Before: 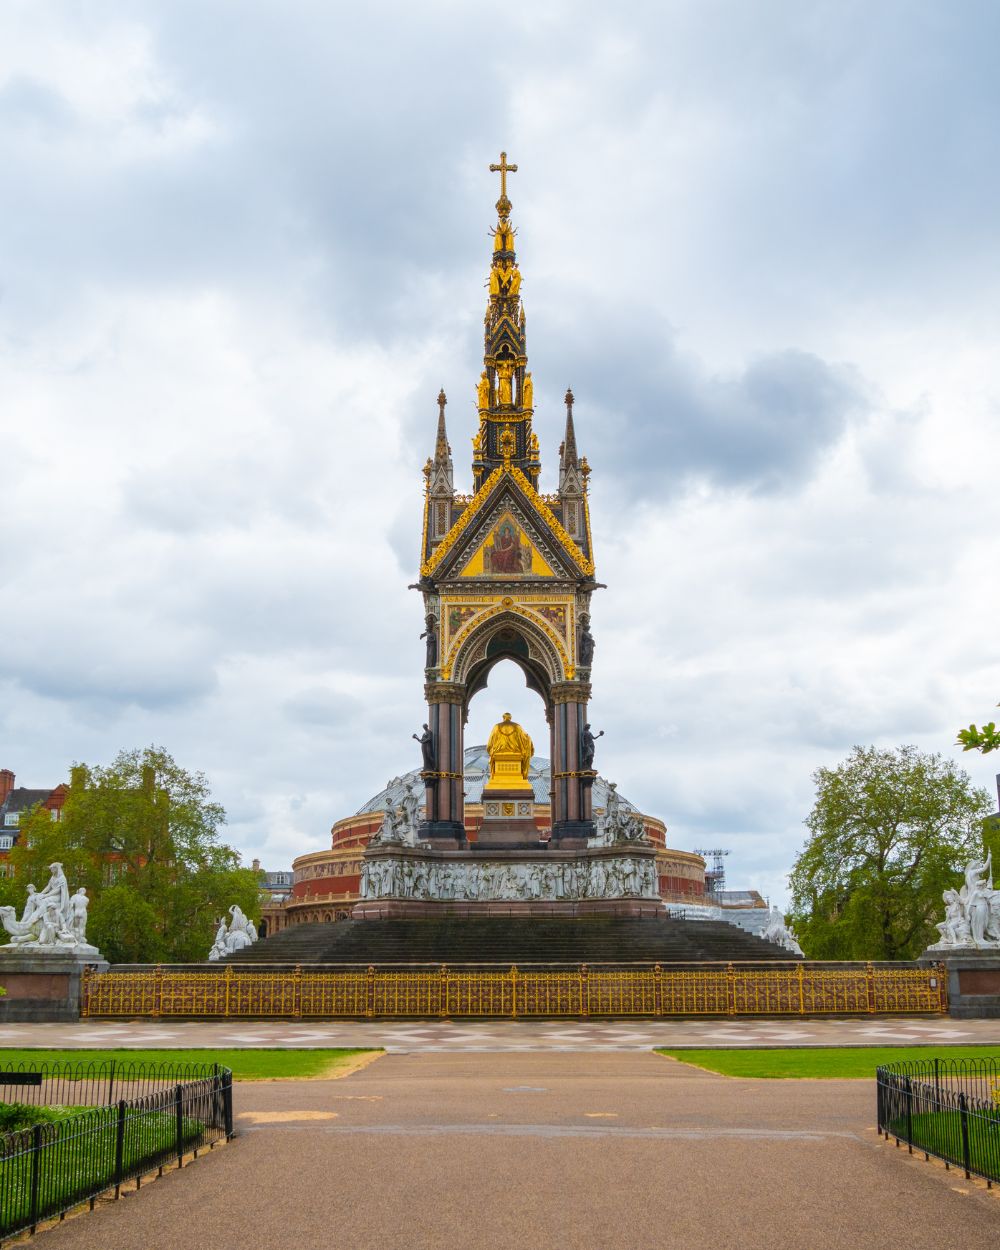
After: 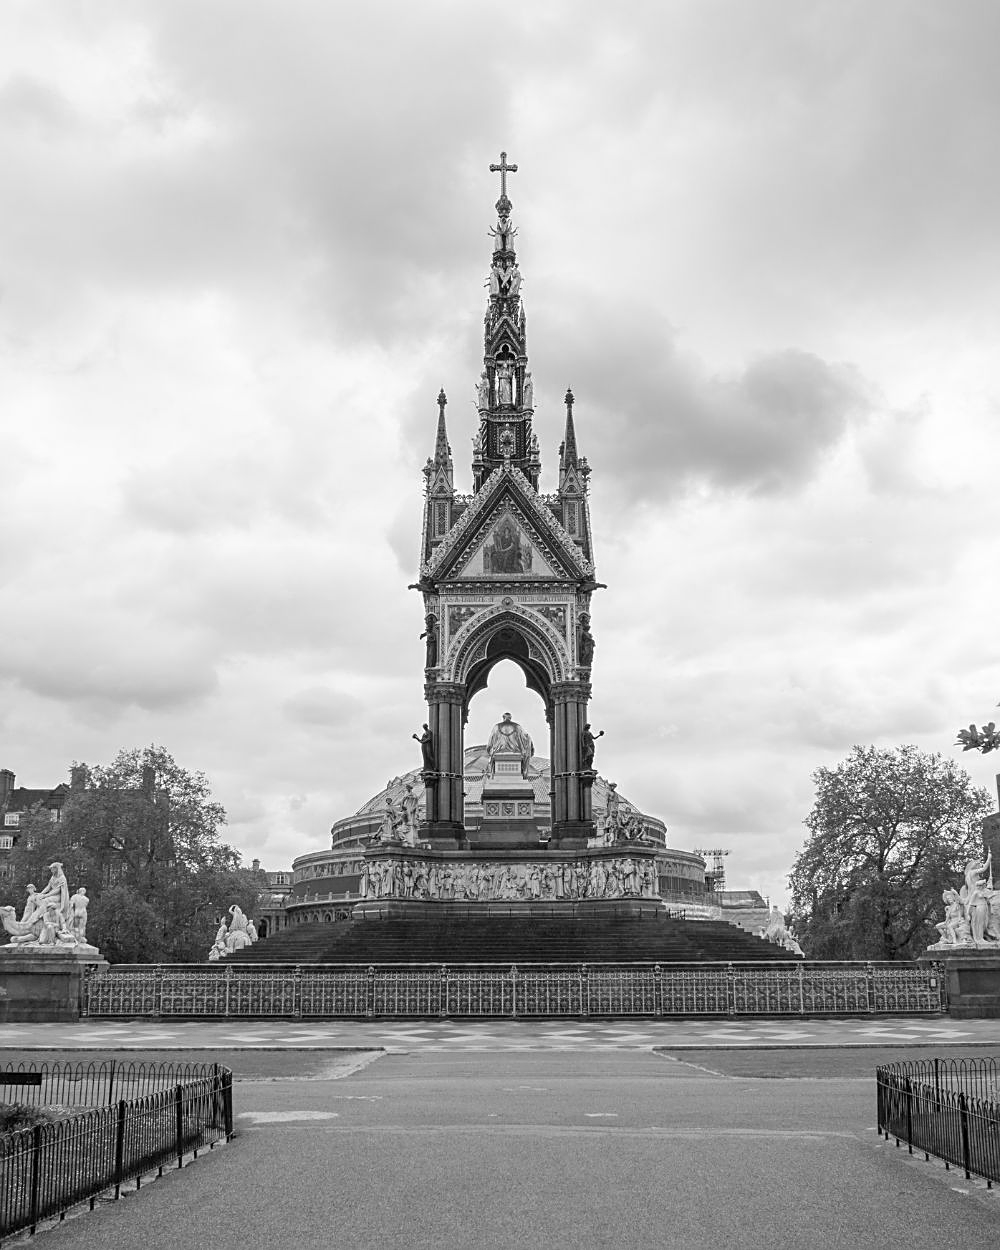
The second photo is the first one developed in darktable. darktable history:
sharpen: amount 0.575
monochrome: size 1
